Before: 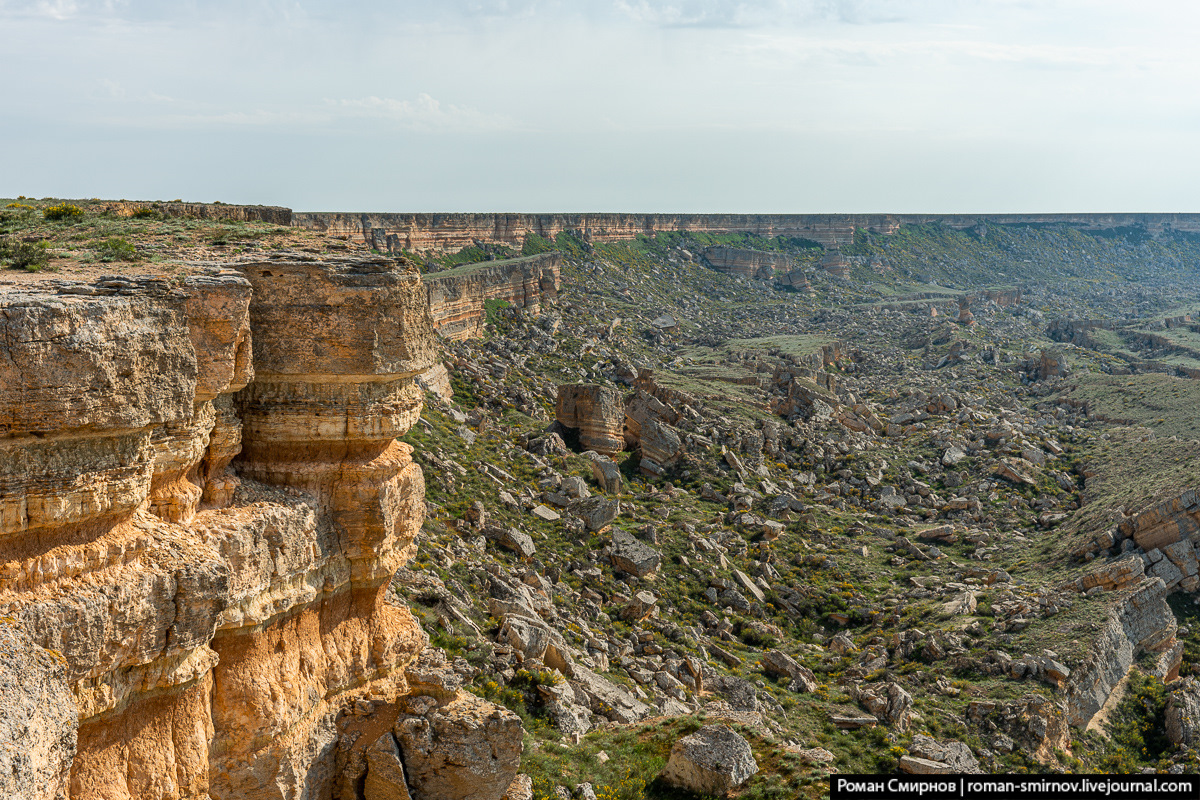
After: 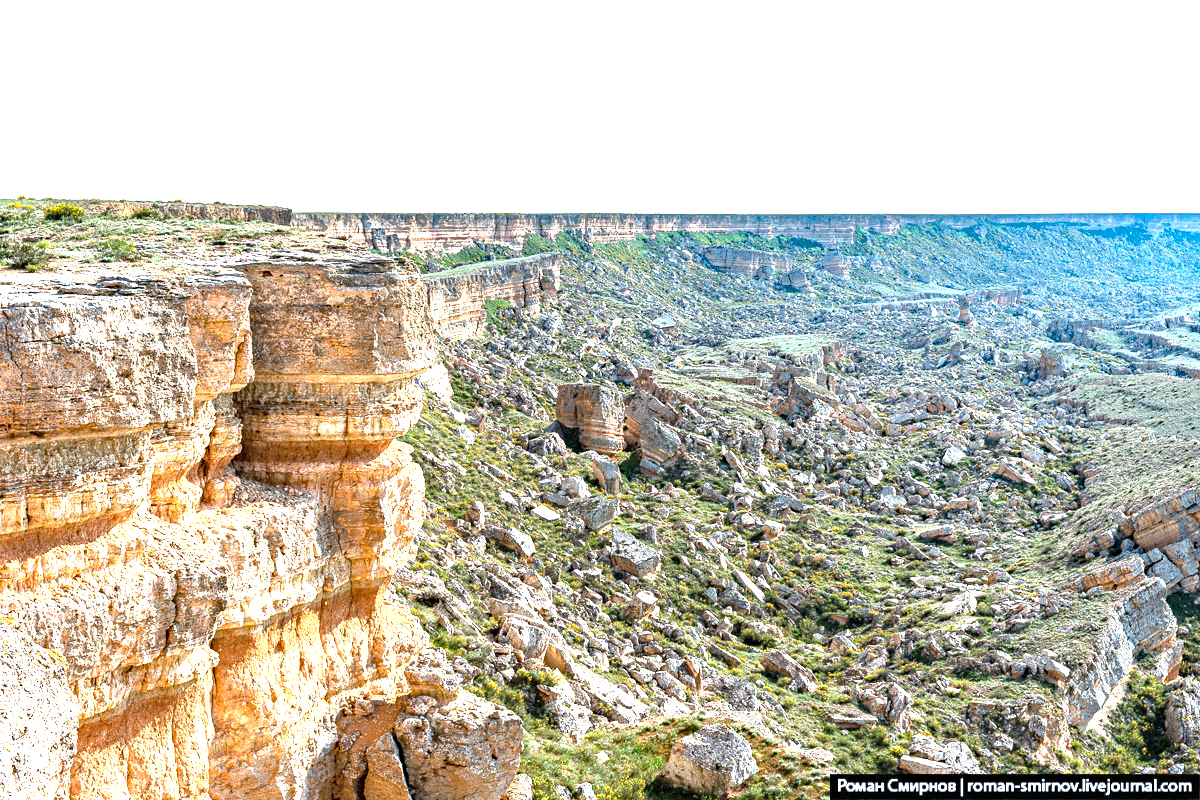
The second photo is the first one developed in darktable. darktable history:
color correction: highlights a* -2.24, highlights b* -18.1
exposure: black level correction 0, exposure 1.975 EV, compensate exposure bias true, compensate highlight preservation false
haze removal: strength 0.5, distance 0.43, compatibility mode true, adaptive false
